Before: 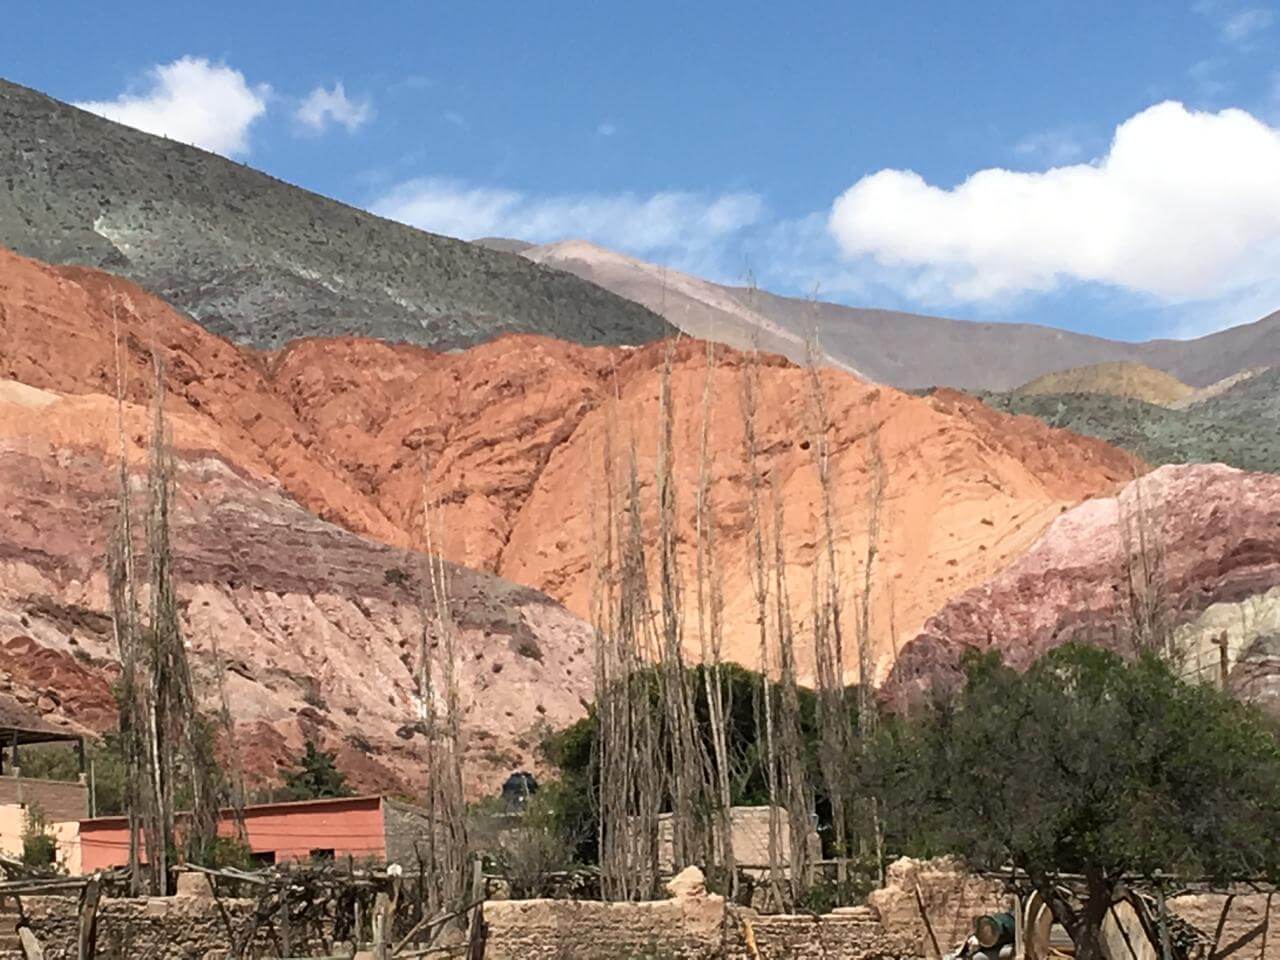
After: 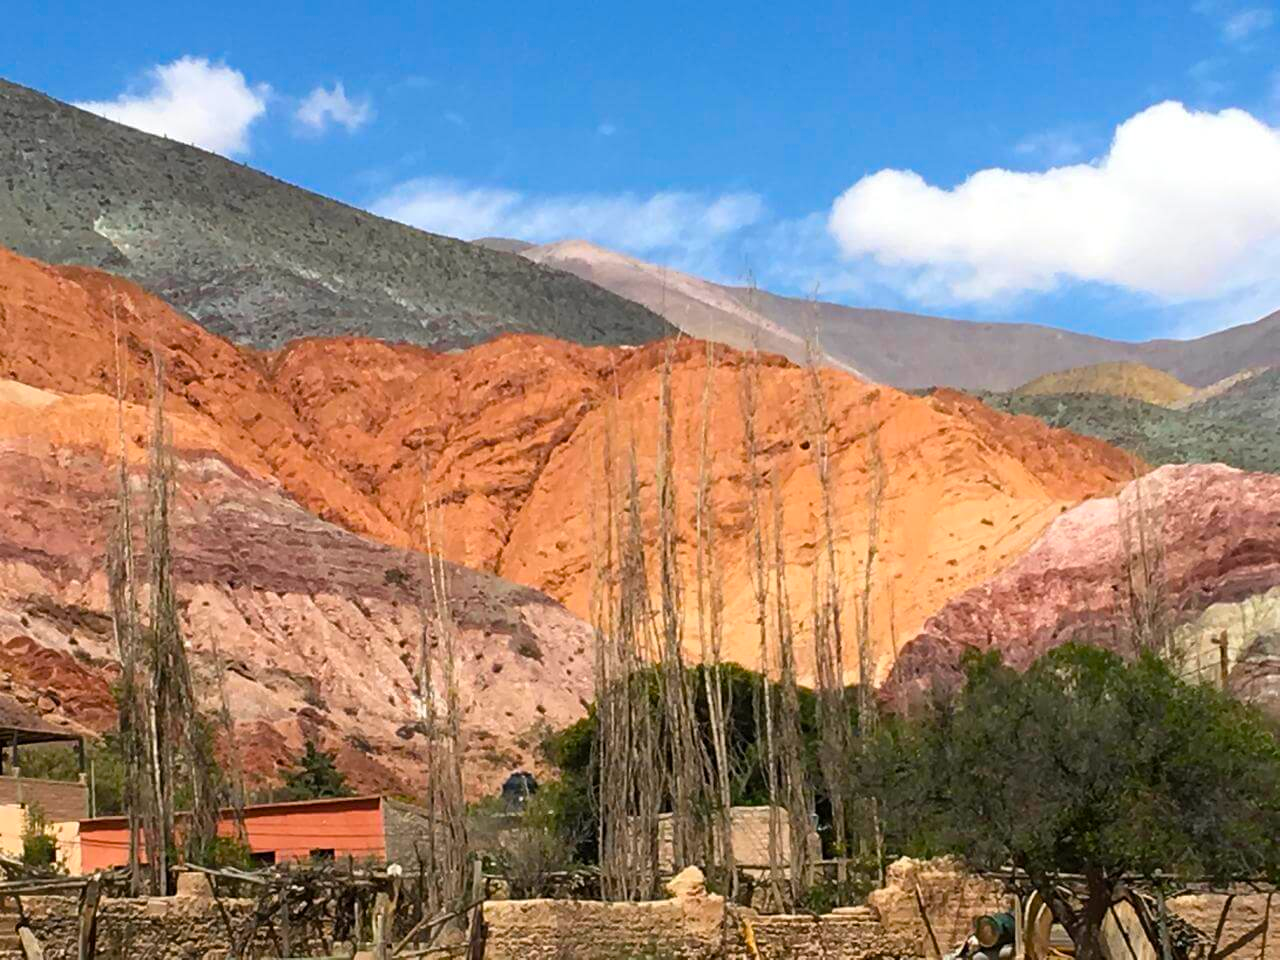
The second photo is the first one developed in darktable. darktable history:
white balance: emerald 1
color balance rgb: linear chroma grading › global chroma 15%, perceptual saturation grading › global saturation 30%
